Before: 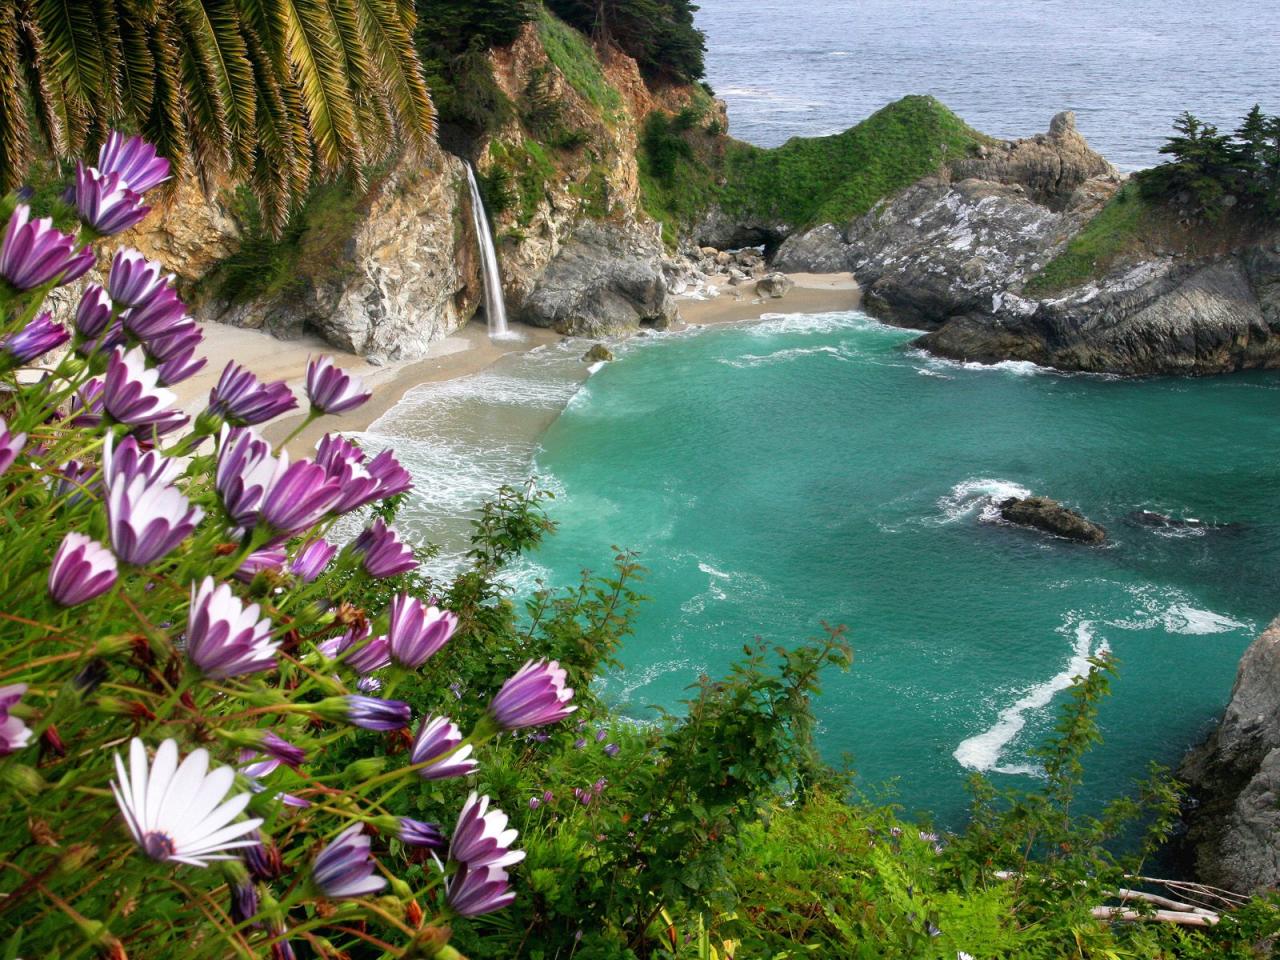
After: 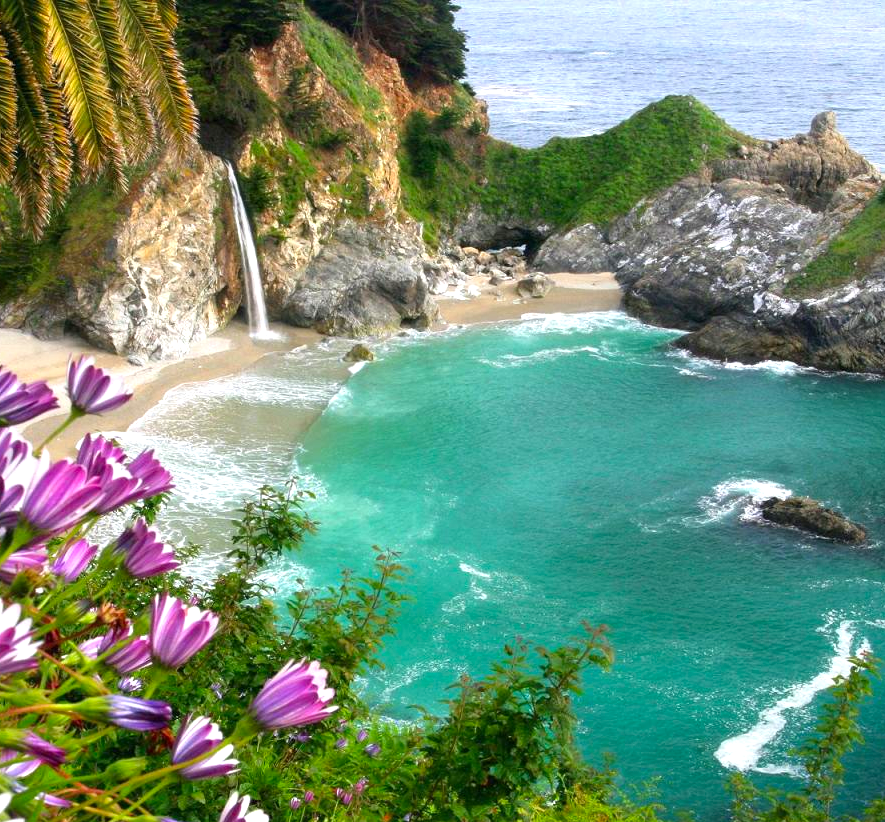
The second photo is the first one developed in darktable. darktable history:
exposure: black level correction 0, exposure 0.499 EV, compensate highlight preservation false
contrast brightness saturation: saturation 0.179
crop: left 18.705%, right 12.081%, bottom 14.352%
